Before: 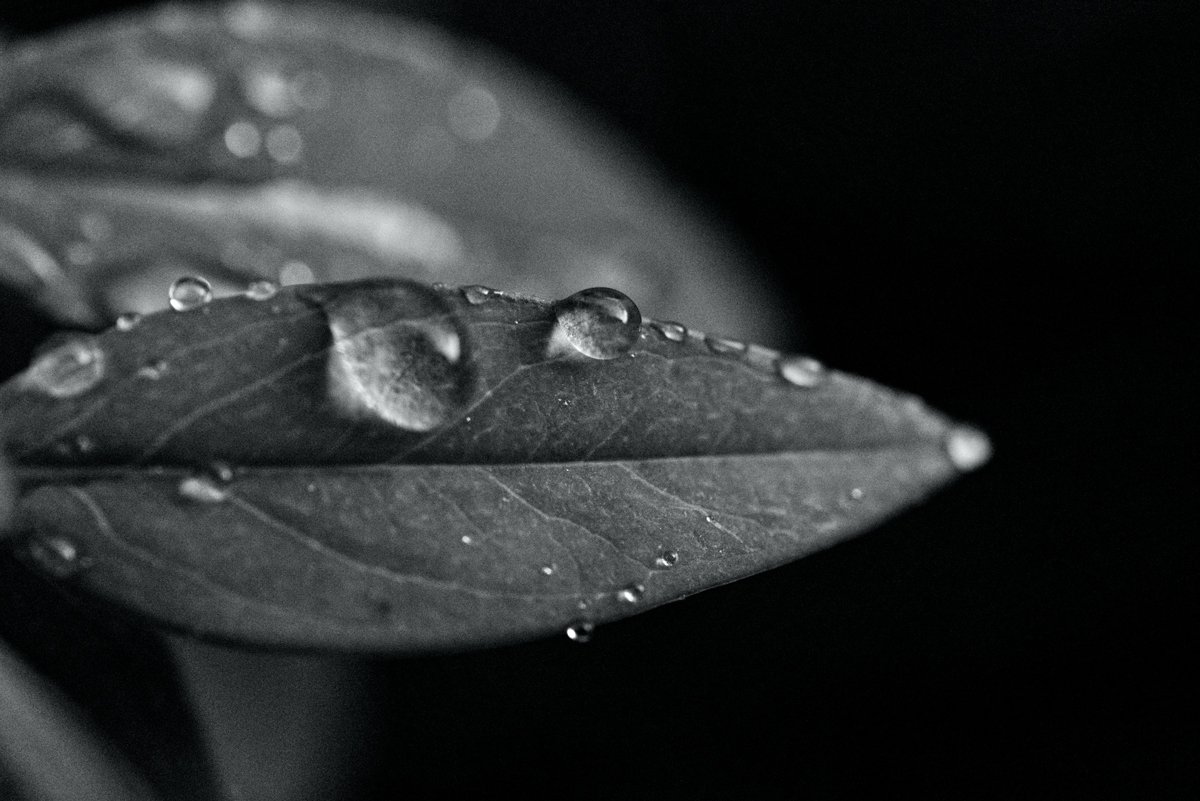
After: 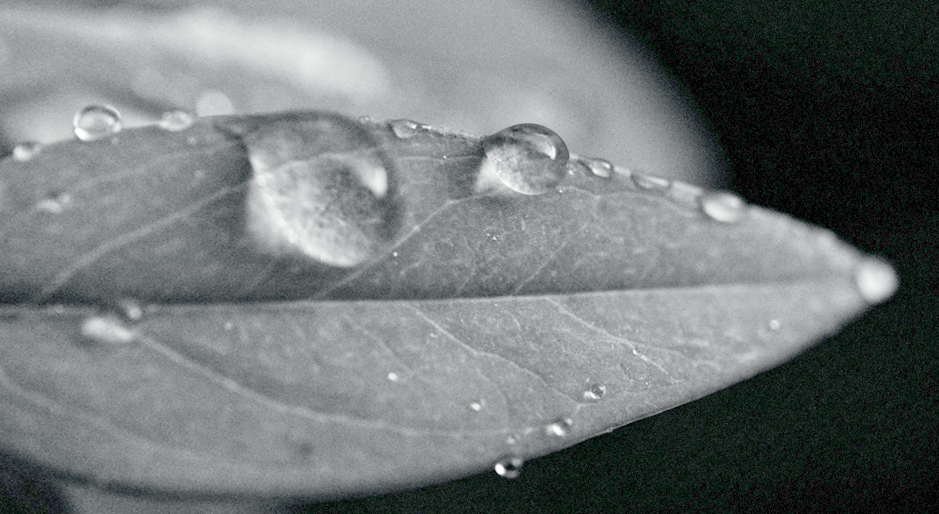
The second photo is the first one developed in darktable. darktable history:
rotate and perspective: rotation -0.013°, lens shift (vertical) -0.027, lens shift (horizontal) 0.178, crop left 0.016, crop right 0.989, crop top 0.082, crop bottom 0.918
crop: left 9.712%, top 16.928%, right 10.845%, bottom 12.332%
